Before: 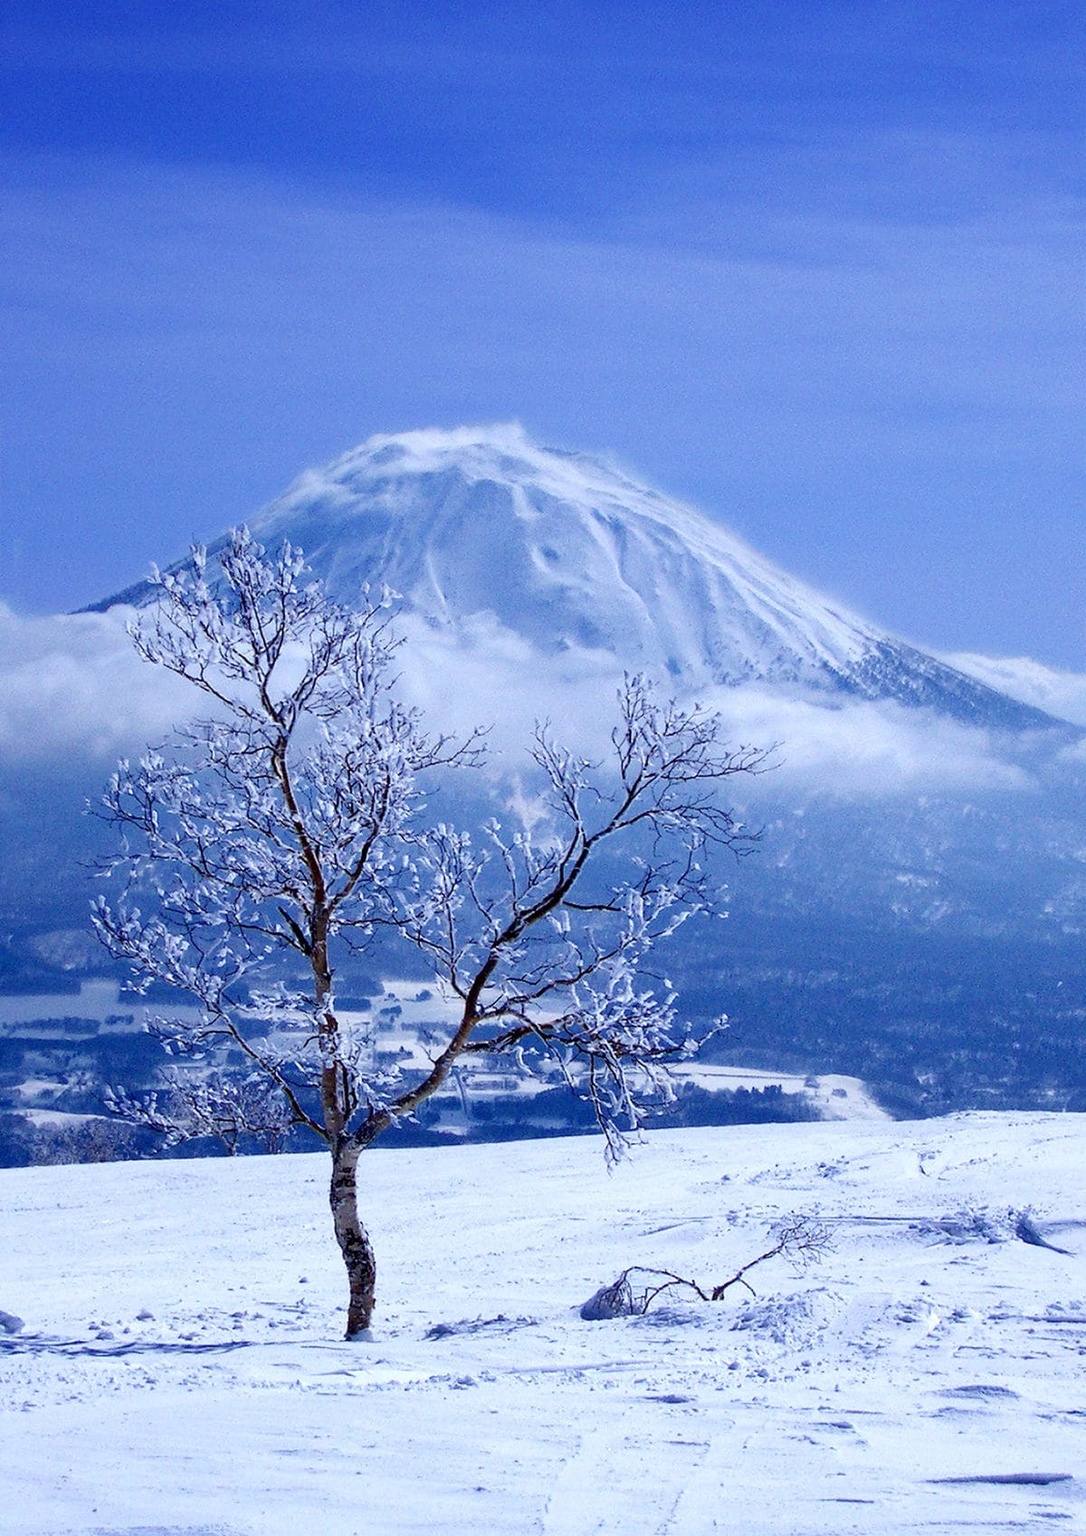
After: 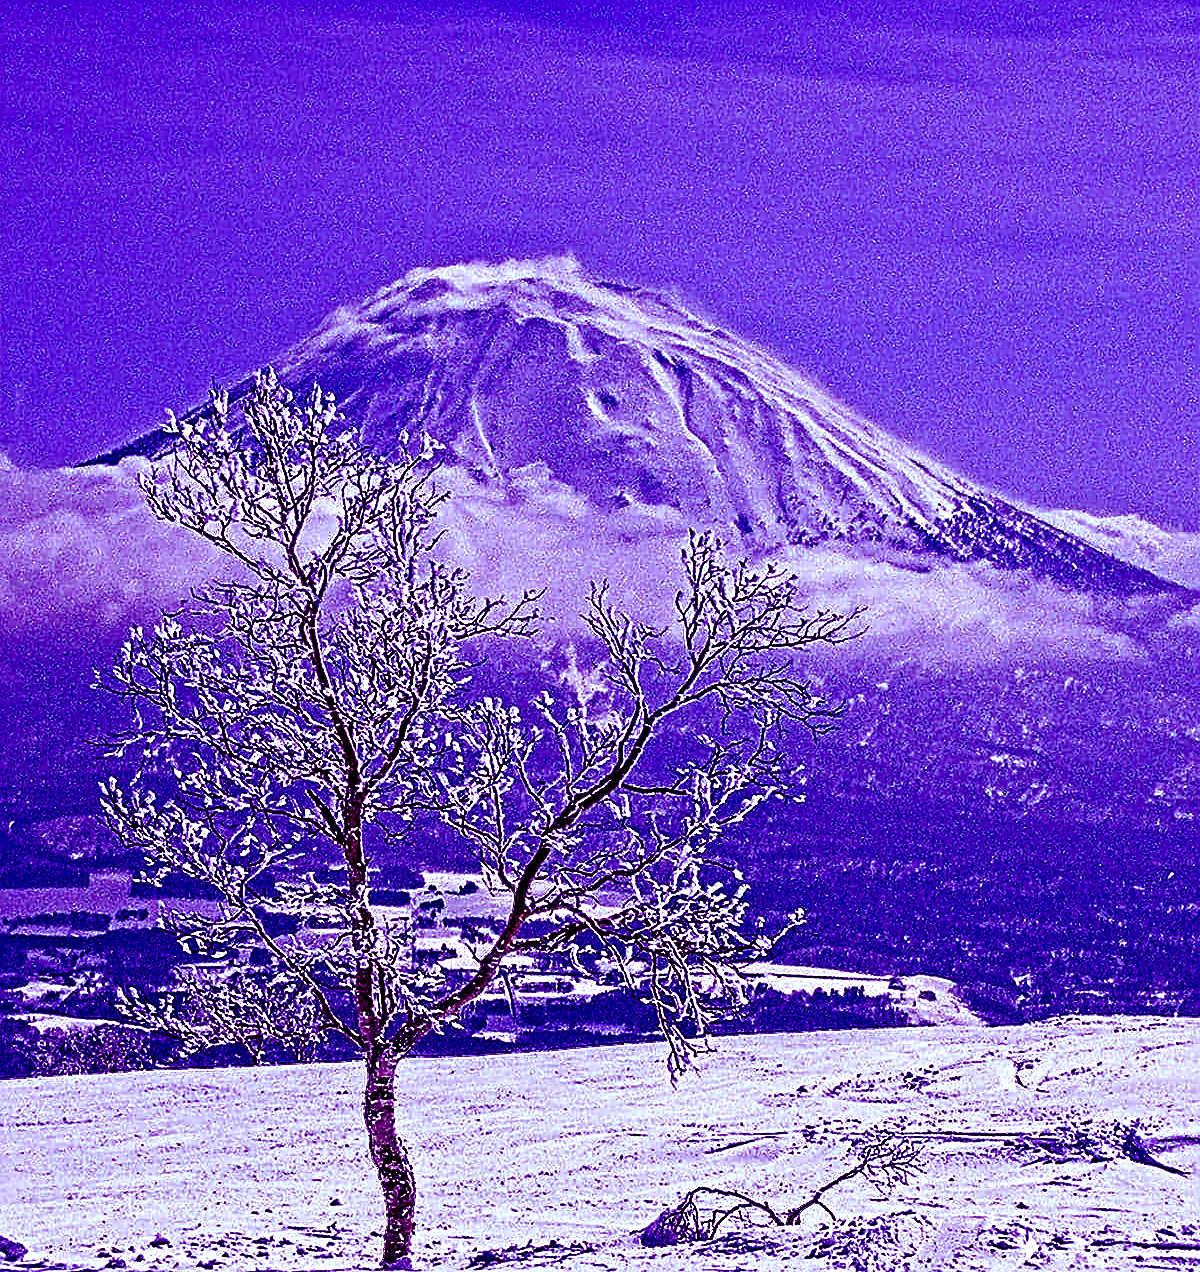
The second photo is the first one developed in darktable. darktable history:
sharpen: on, module defaults
color balance: mode lift, gamma, gain (sRGB), lift [1, 1, 0.101, 1]
contrast equalizer: octaves 7, y [[0.406, 0.494, 0.589, 0.753, 0.877, 0.999], [0.5 ×6], [0.5 ×6], [0 ×6], [0 ×6]]
crop and rotate: top 12.5%, bottom 12.5%
